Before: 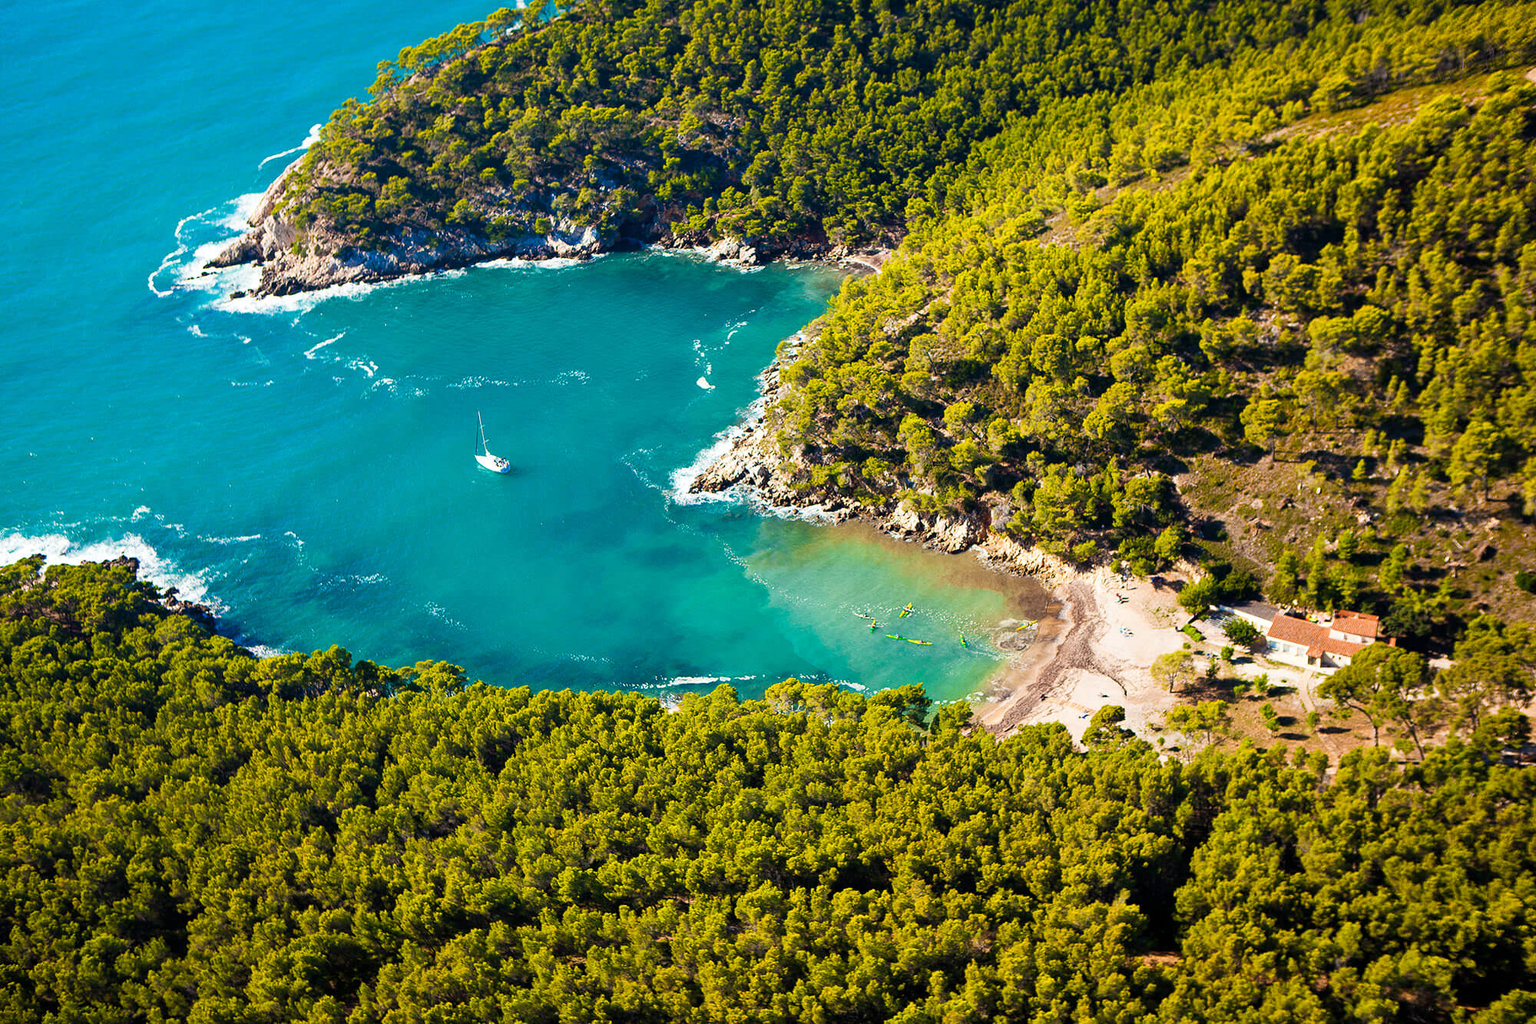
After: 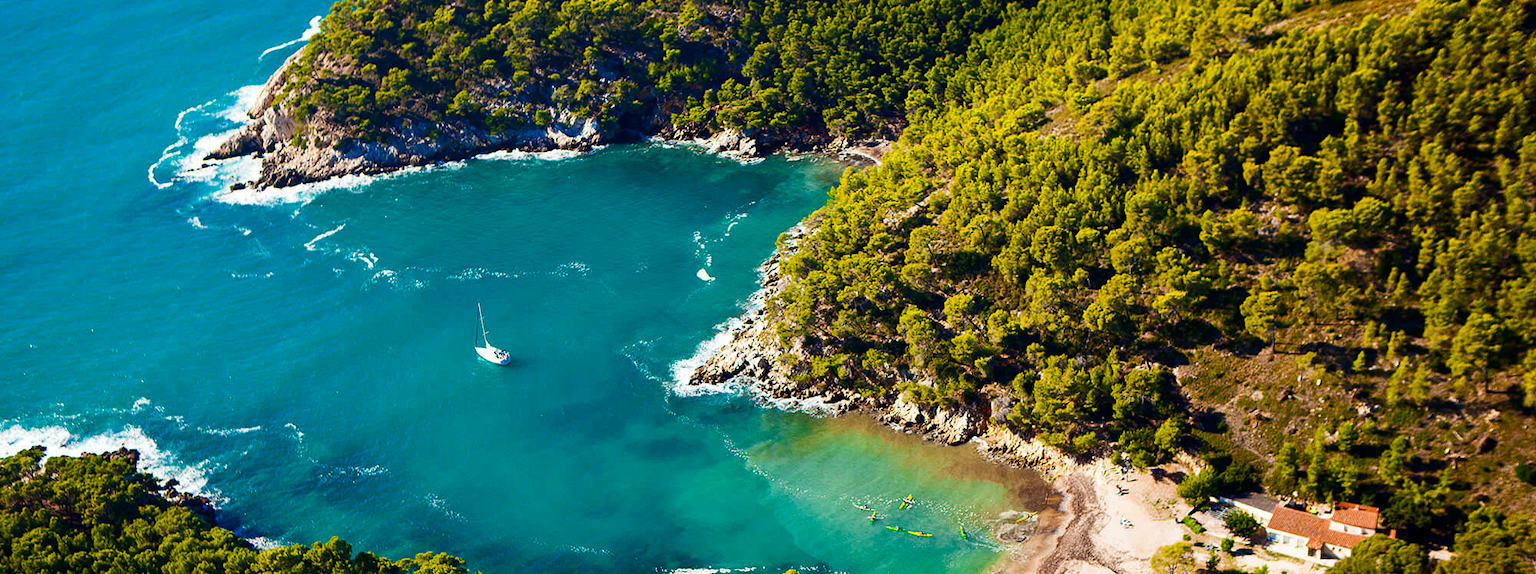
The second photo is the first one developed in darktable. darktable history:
contrast brightness saturation: contrast 0.07, brightness -0.14, saturation 0.11
crop and rotate: top 10.605%, bottom 33.274%
